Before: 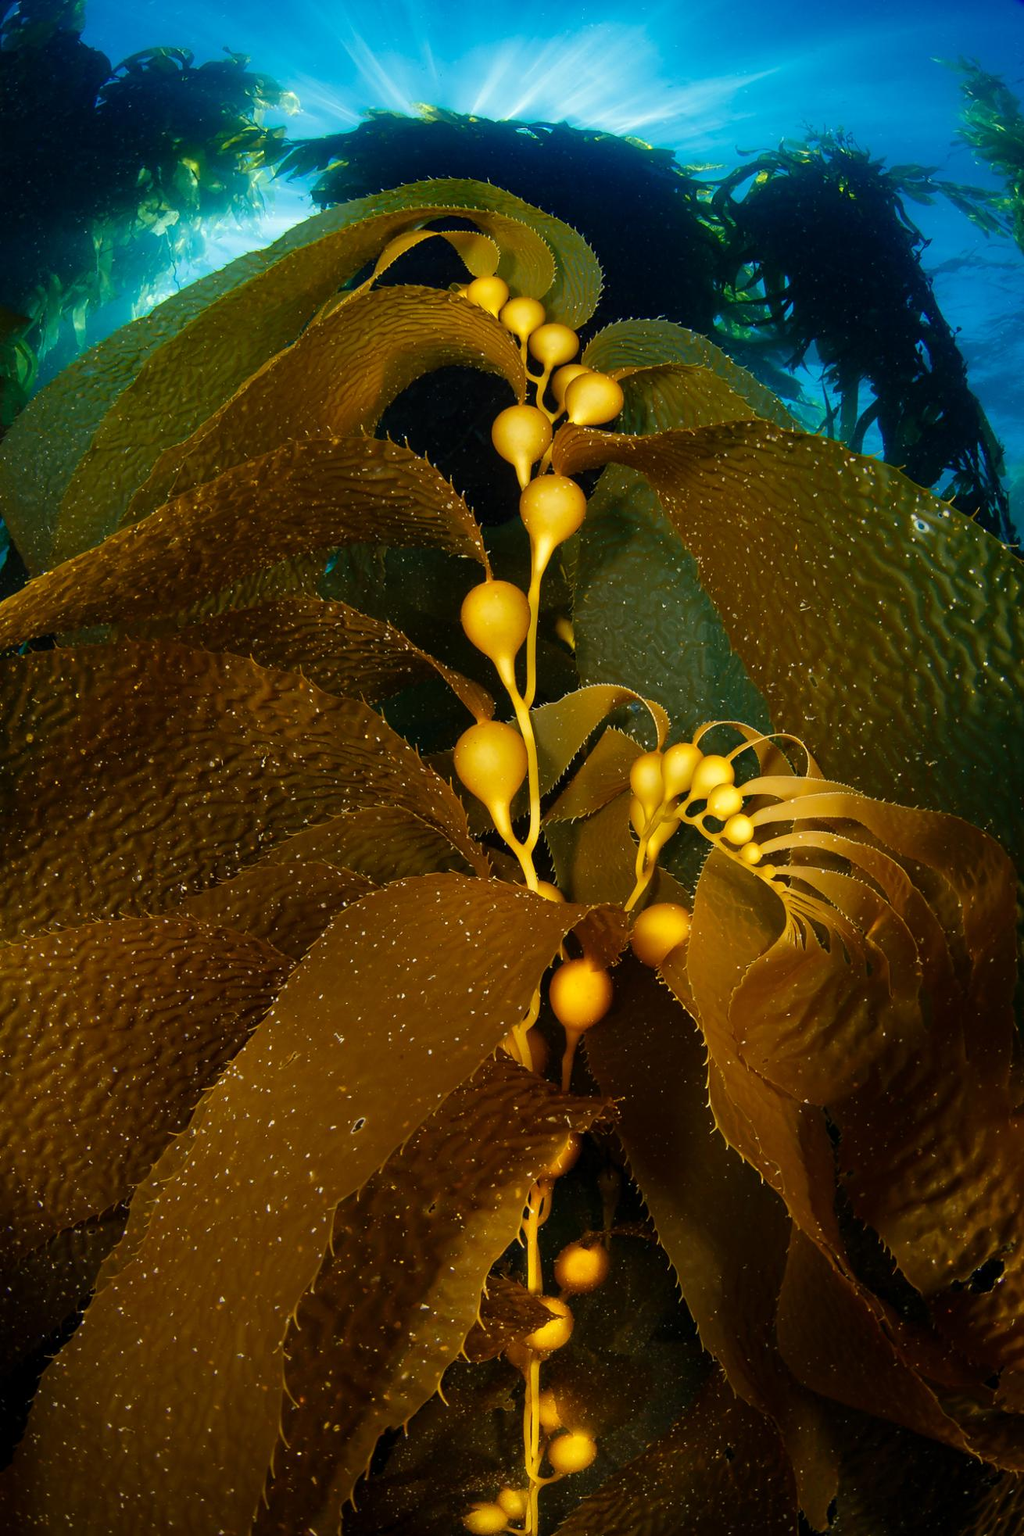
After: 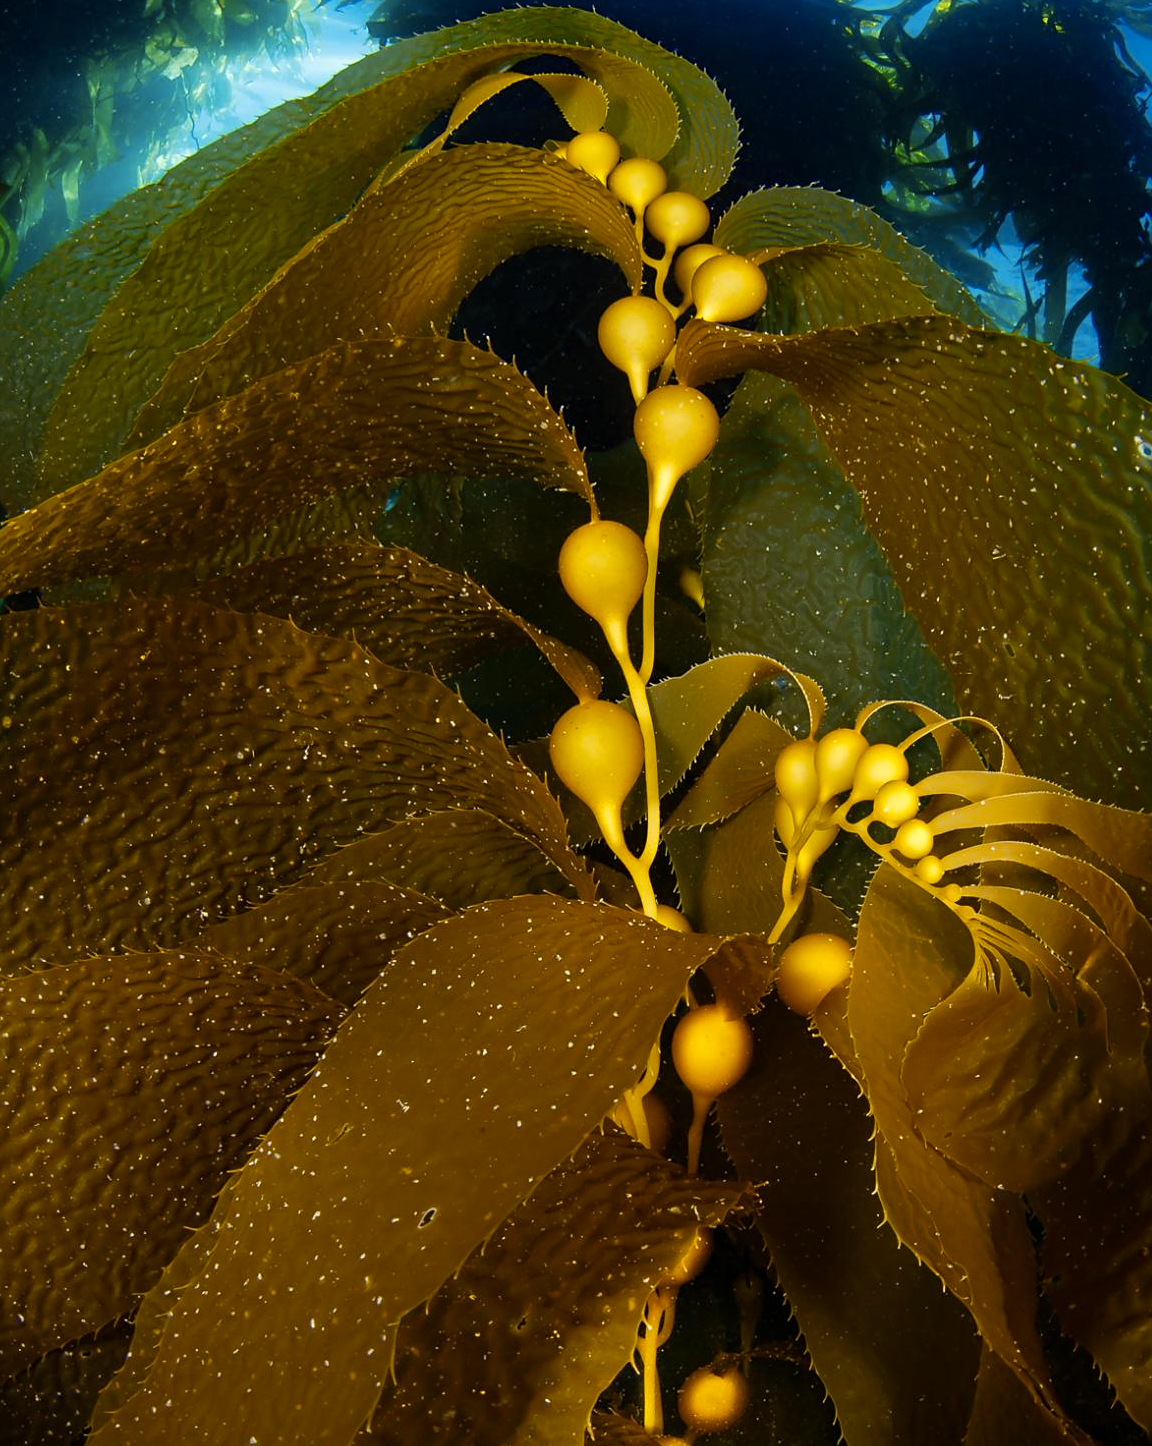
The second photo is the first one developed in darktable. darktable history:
crop and rotate: left 2.425%, top 11.305%, right 9.6%, bottom 15.08%
color contrast: green-magenta contrast 0.8, blue-yellow contrast 1.1, unbound 0
sharpen: amount 0.2
tone equalizer: on, module defaults
